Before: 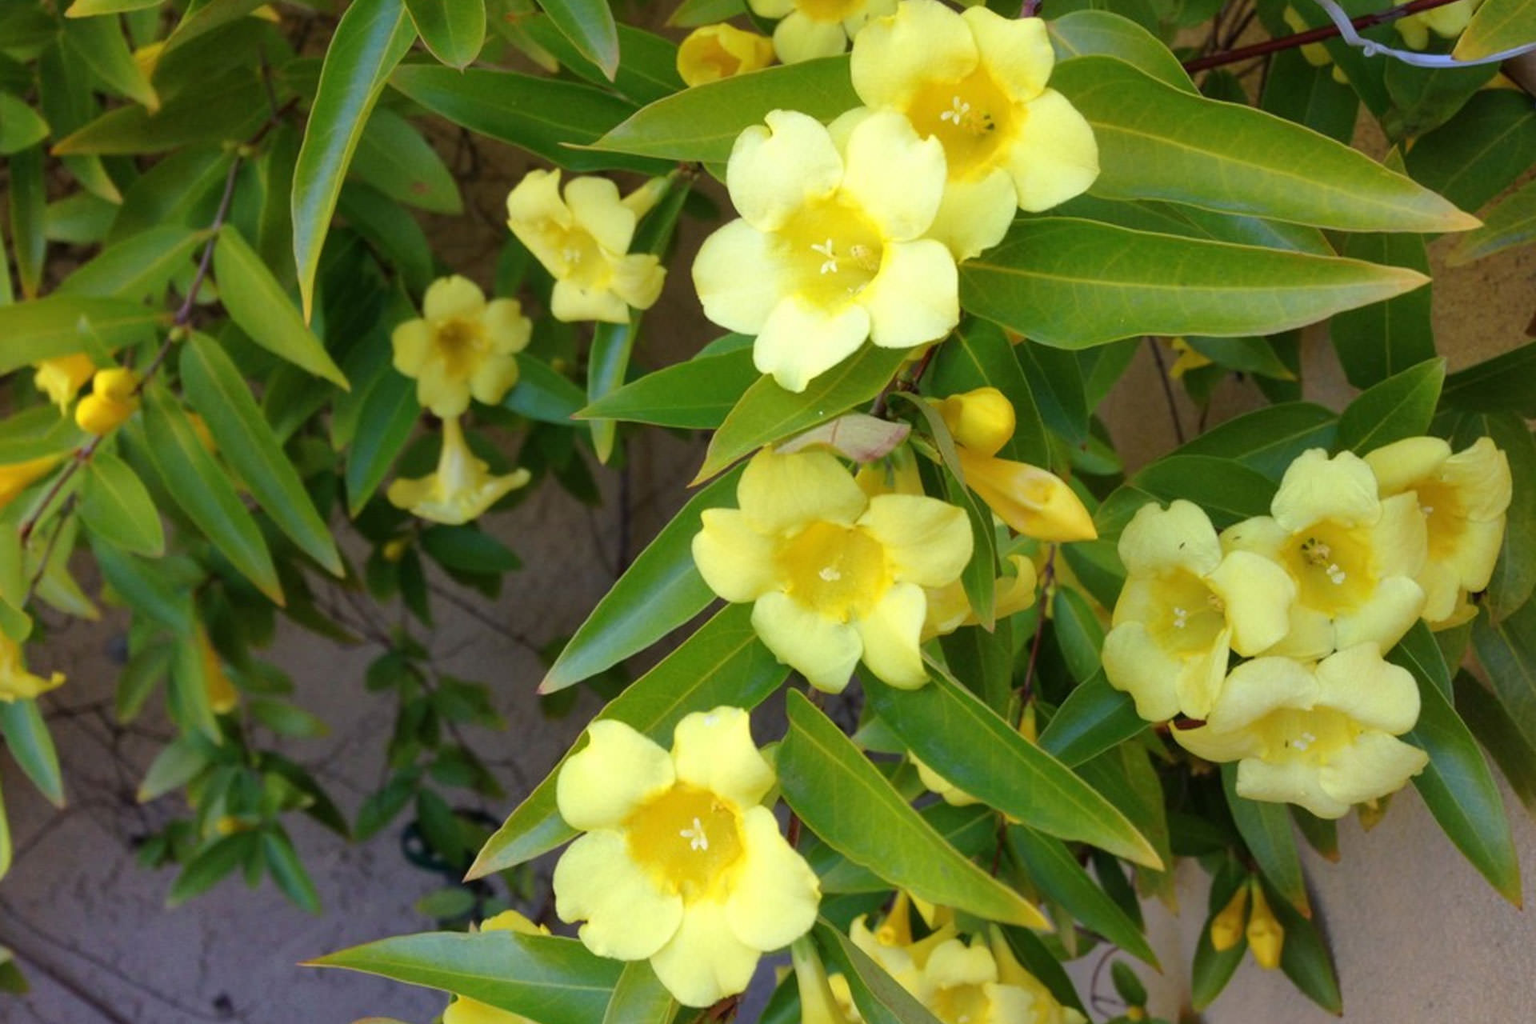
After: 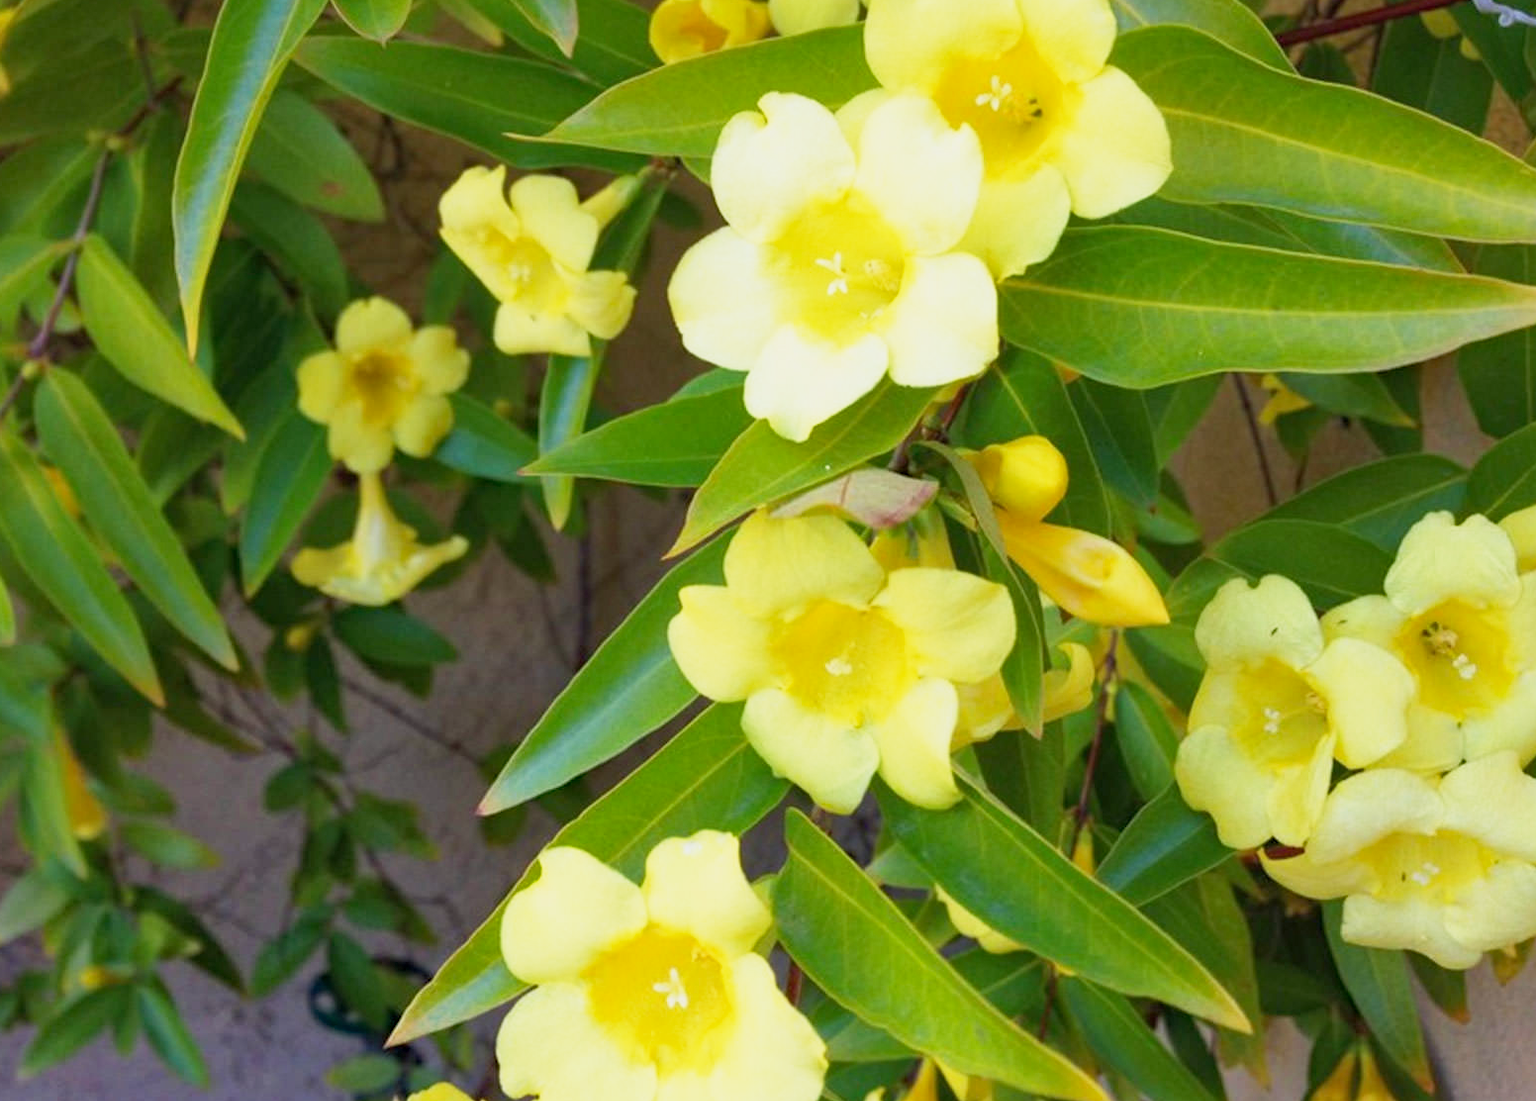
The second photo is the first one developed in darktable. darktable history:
base curve: curves: ch0 [(0, 0) (0.088, 0.125) (0.176, 0.251) (0.354, 0.501) (0.613, 0.749) (1, 0.877)], preserve colors none
crop: left 9.929%, top 3.475%, right 9.188%, bottom 9.529%
haze removal: compatibility mode true, adaptive false
shadows and highlights: shadows 43.06, highlights 6.94
